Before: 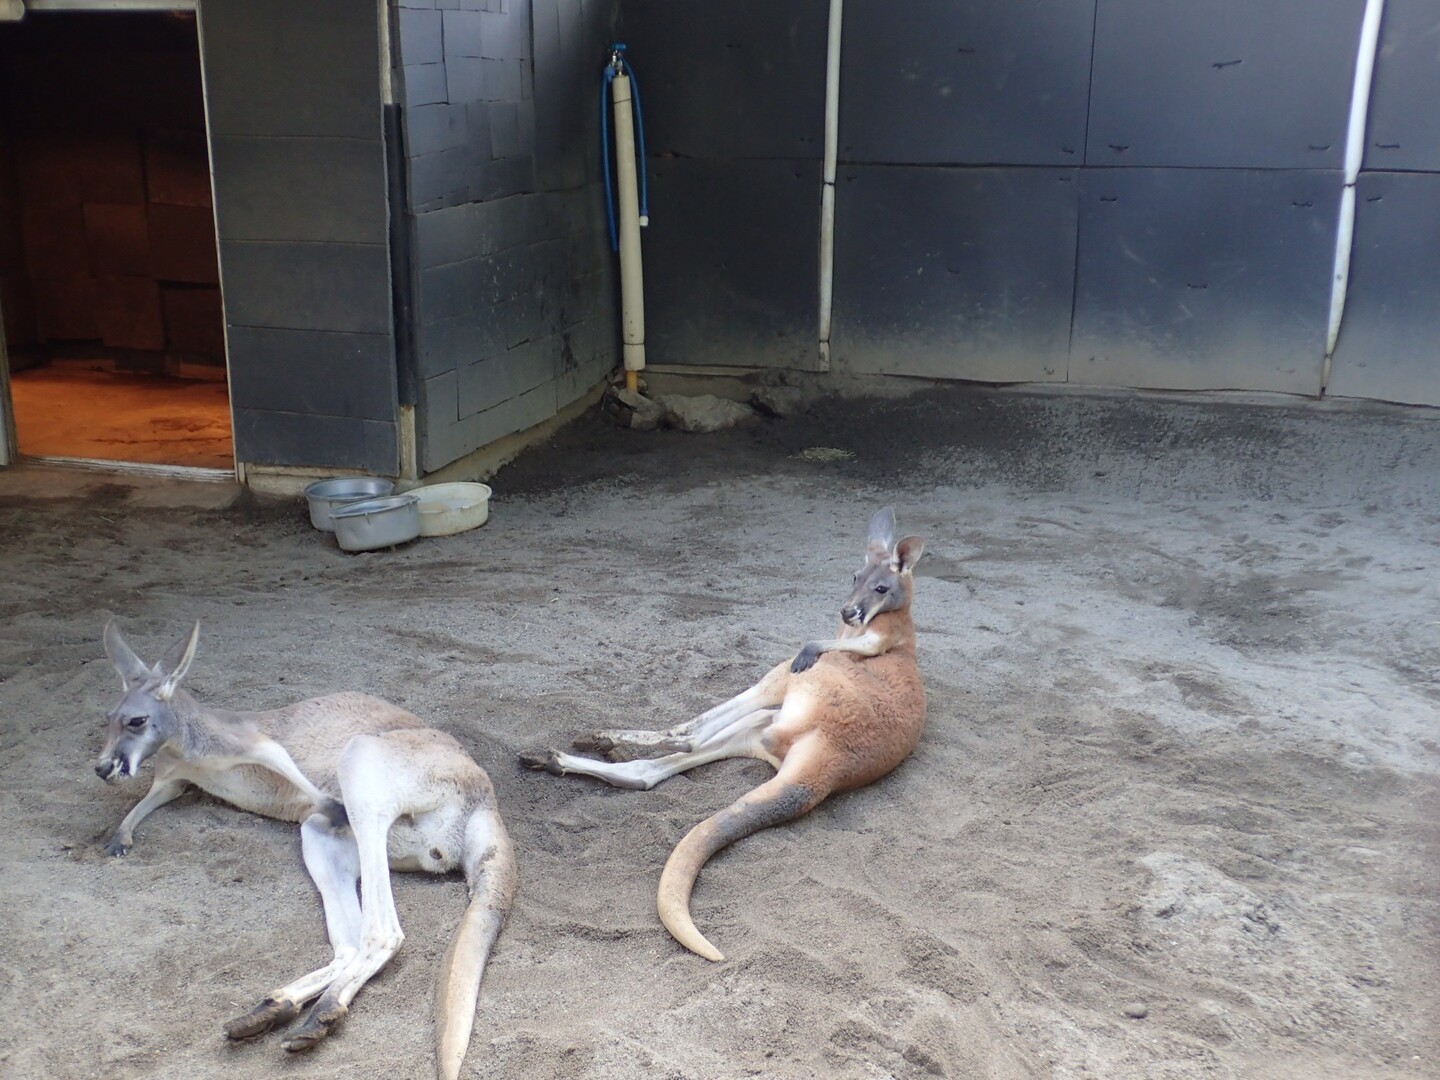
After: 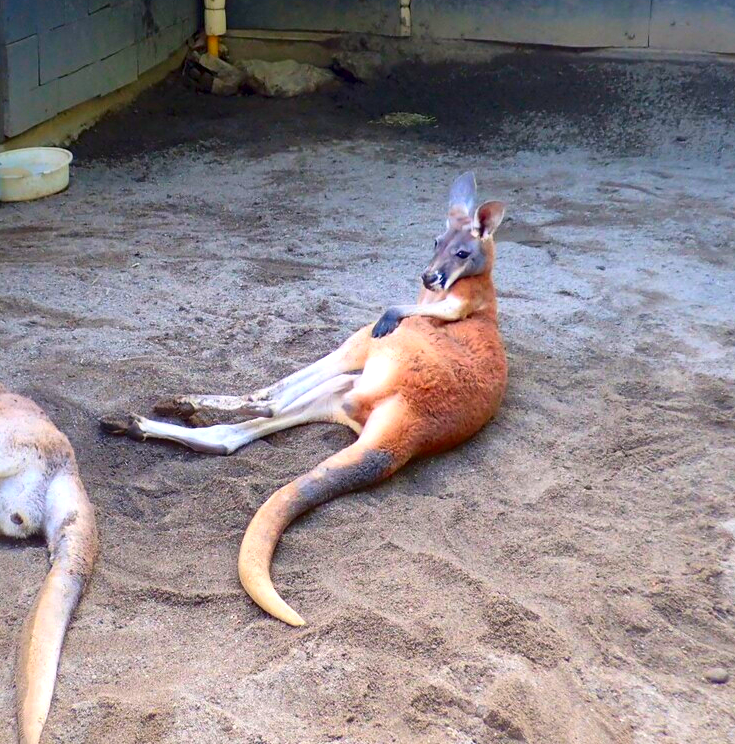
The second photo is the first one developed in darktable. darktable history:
contrast brightness saturation: contrast 0.081, saturation 0.024
shadows and highlights: shadows 25.32, highlights -24.15
local contrast: mode bilateral grid, contrast 100, coarseness 100, detail 165%, midtone range 0.2
color correction: highlights a* 1.61, highlights b* -1.75, saturation 2.44
crop and rotate: left 29.098%, top 31.091%, right 19.849%
